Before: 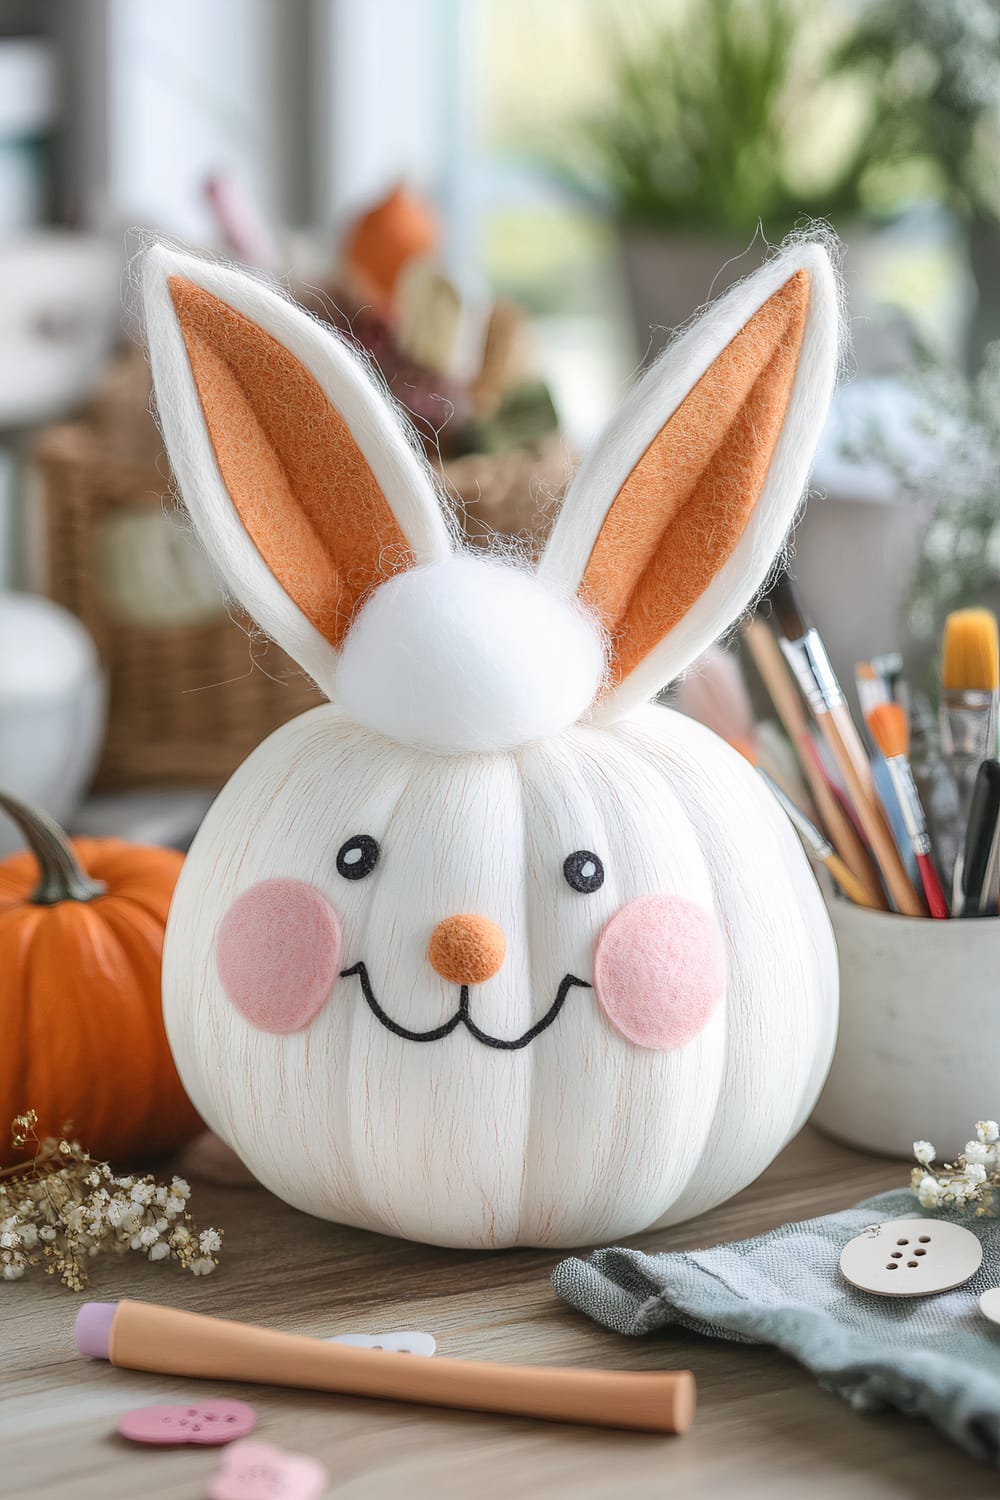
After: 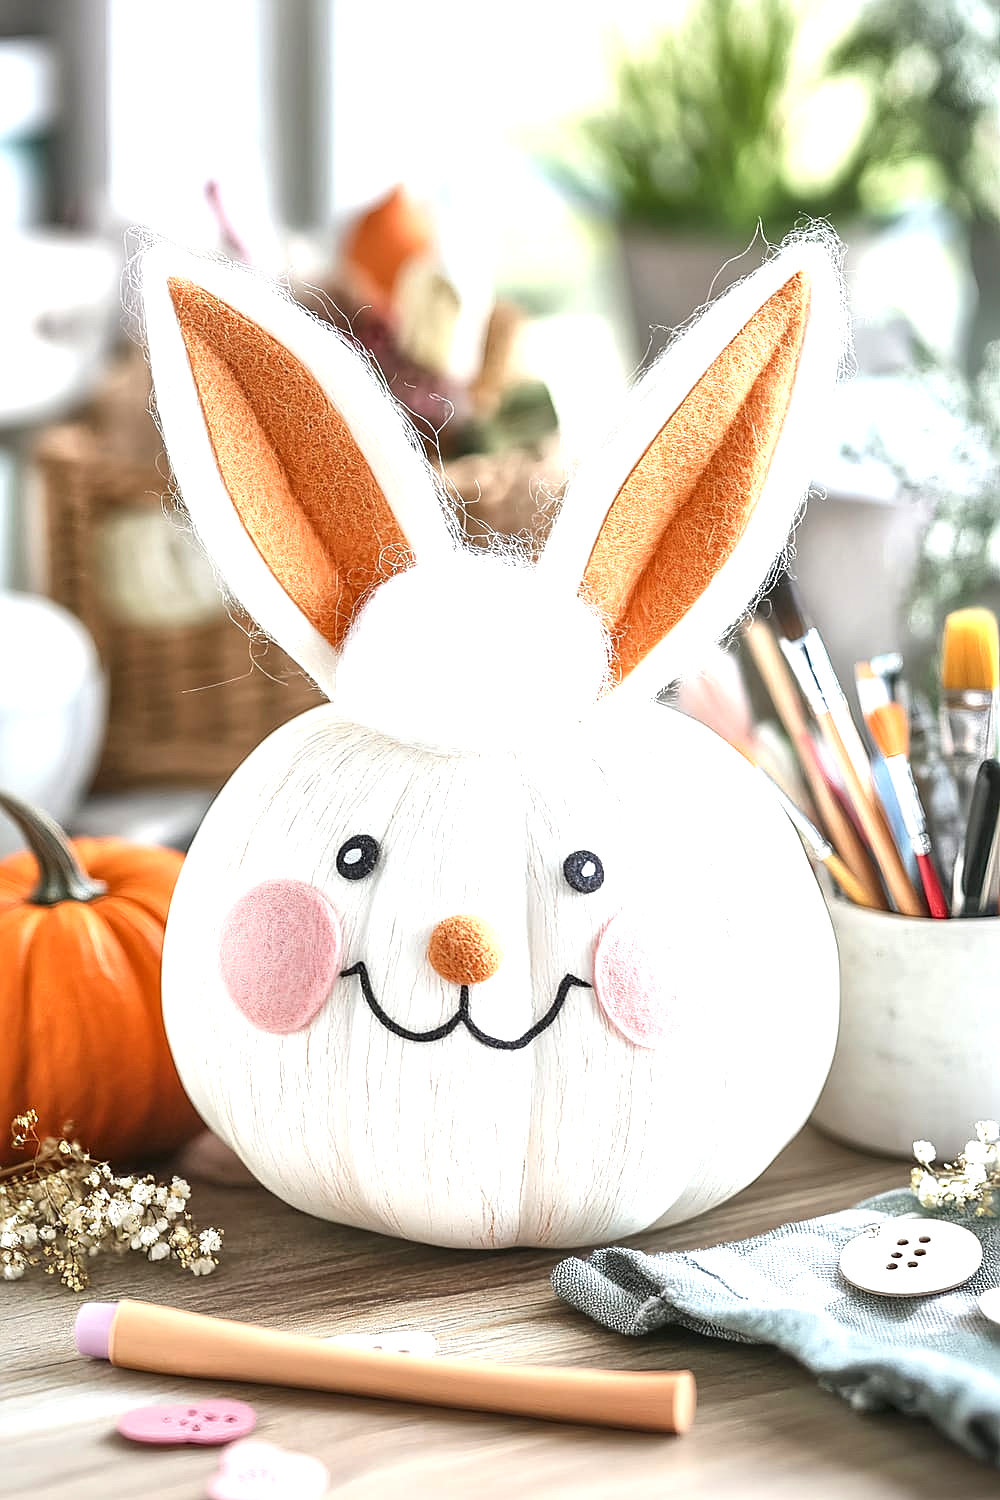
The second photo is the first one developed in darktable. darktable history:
local contrast: mode bilateral grid, contrast 50, coarseness 50, detail 150%, midtone range 0.2
exposure: black level correction 0, exposure 1.001 EV, compensate highlight preservation false
sharpen: on, module defaults
tone equalizer: on, module defaults
